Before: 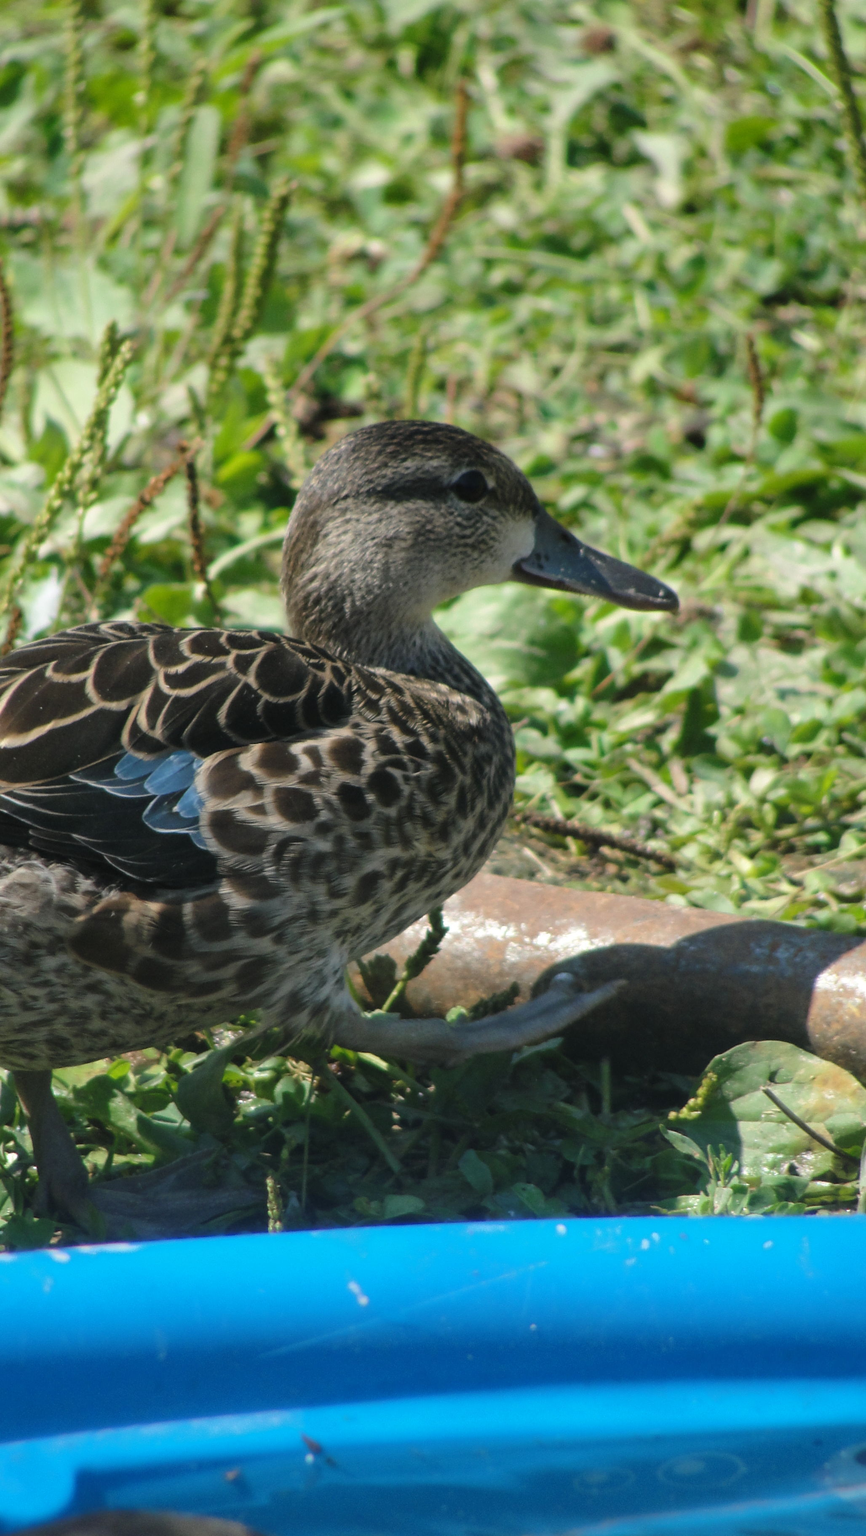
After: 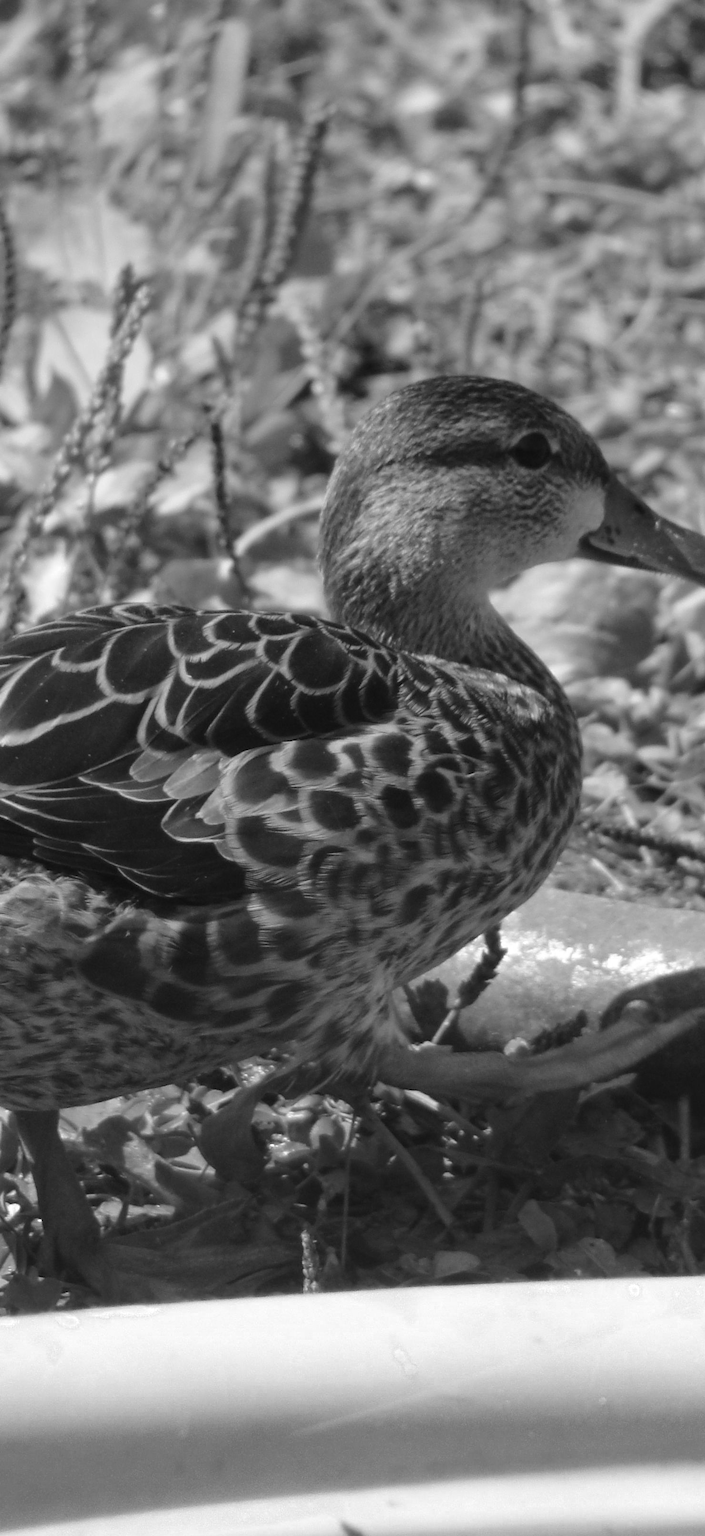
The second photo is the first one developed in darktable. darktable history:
color zones: curves: ch0 [(0, 0.613) (0.01, 0.613) (0.245, 0.448) (0.498, 0.529) (0.642, 0.665) (0.879, 0.777) (0.99, 0.613)]; ch1 [(0, 0) (0.143, 0) (0.286, 0) (0.429, 0) (0.571, 0) (0.714, 0) (0.857, 0)]
crop: top 5.738%, right 27.845%, bottom 5.774%
